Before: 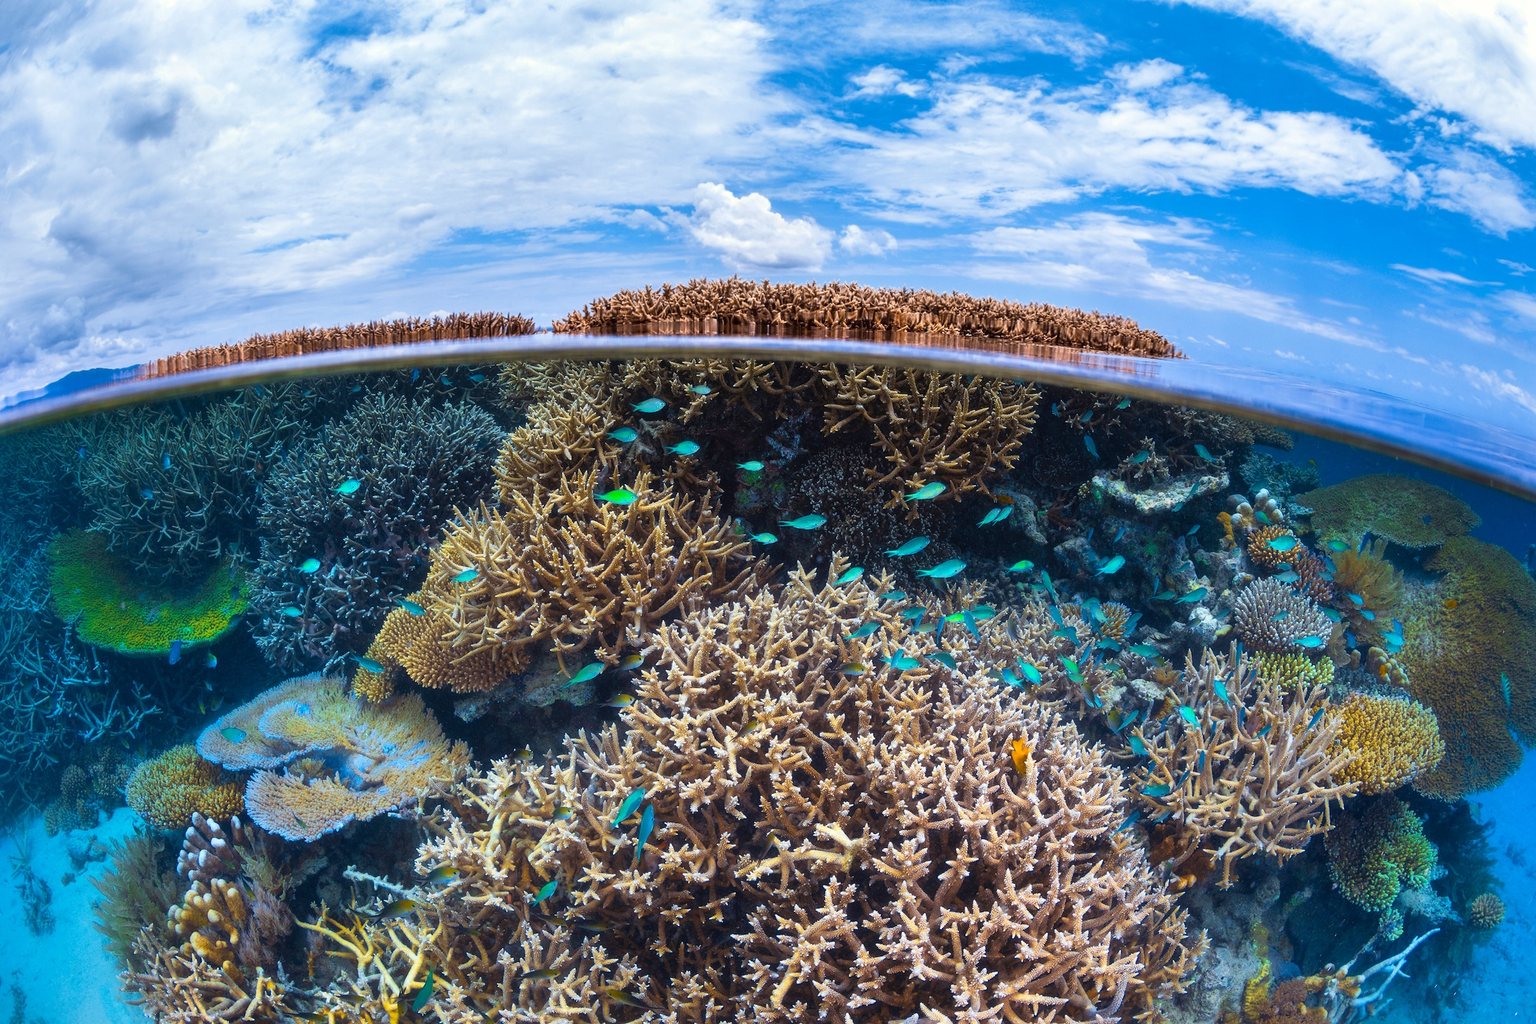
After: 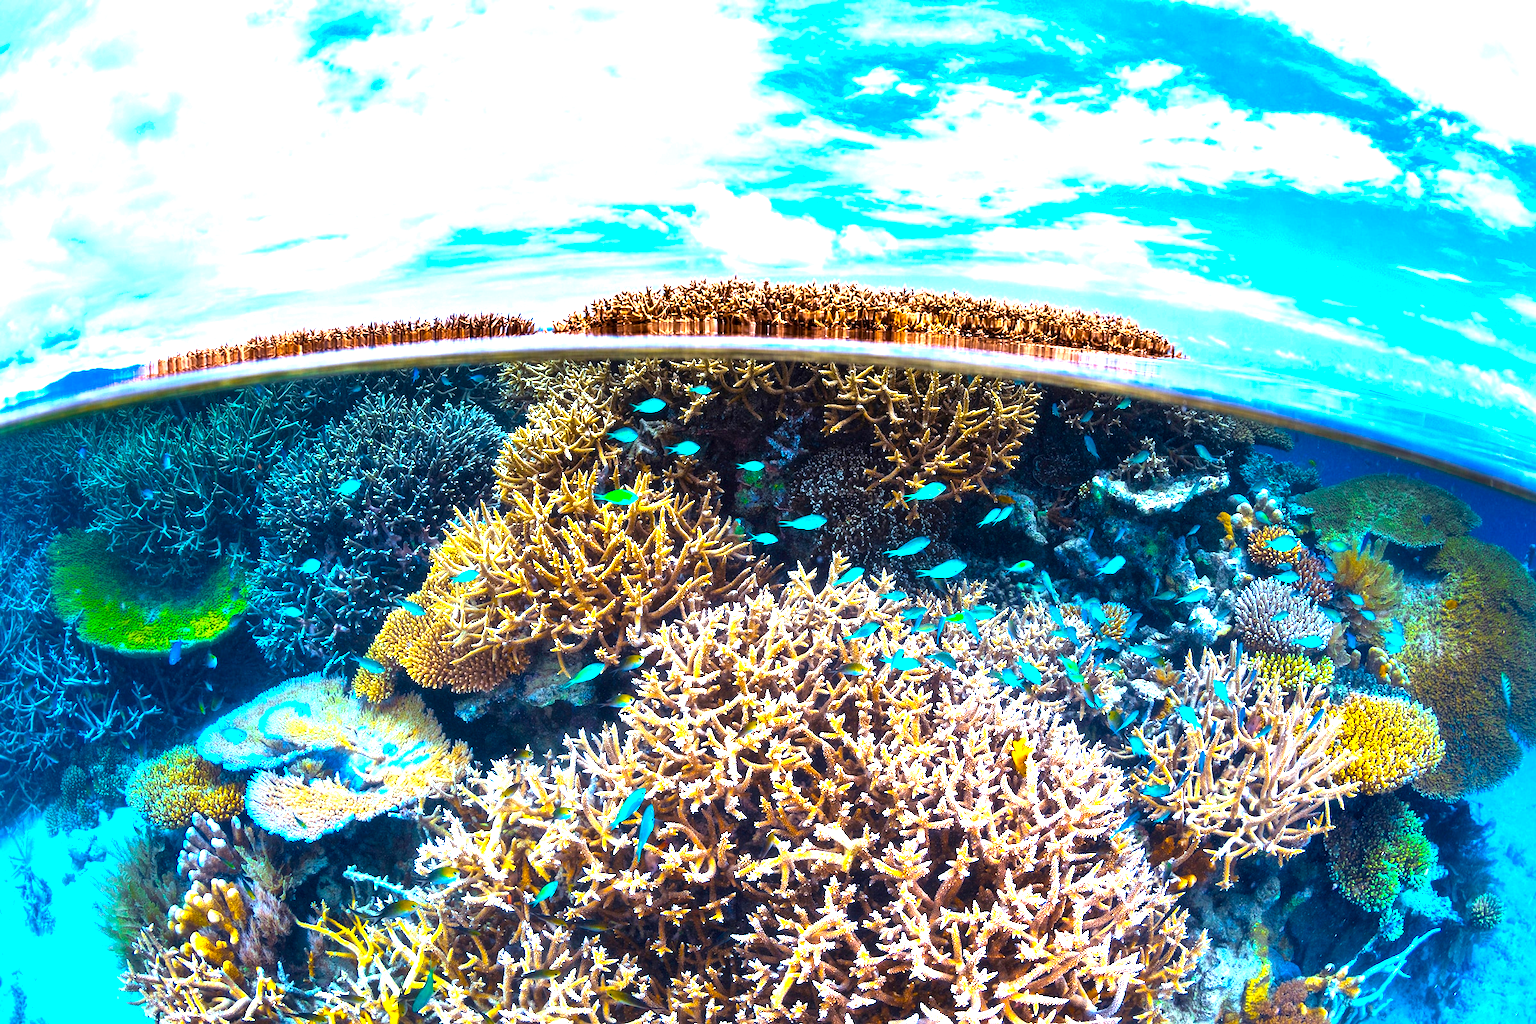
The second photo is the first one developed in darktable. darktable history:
exposure: black level correction 0, exposure 1.199 EV, compensate highlight preservation false
shadows and highlights: shadows 36.74, highlights -27, soften with gaussian
color balance rgb: global offset › luminance -0.286%, global offset › hue 258.9°, linear chroma grading › global chroma 15.036%, perceptual saturation grading › global saturation 36.173%, perceptual brilliance grading › global brilliance 14.854%, perceptual brilliance grading › shadows -34.574%, contrast 5.027%
local contrast: mode bilateral grid, contrast 20, coarseness 50, detail 120%, midtone range 0.2
